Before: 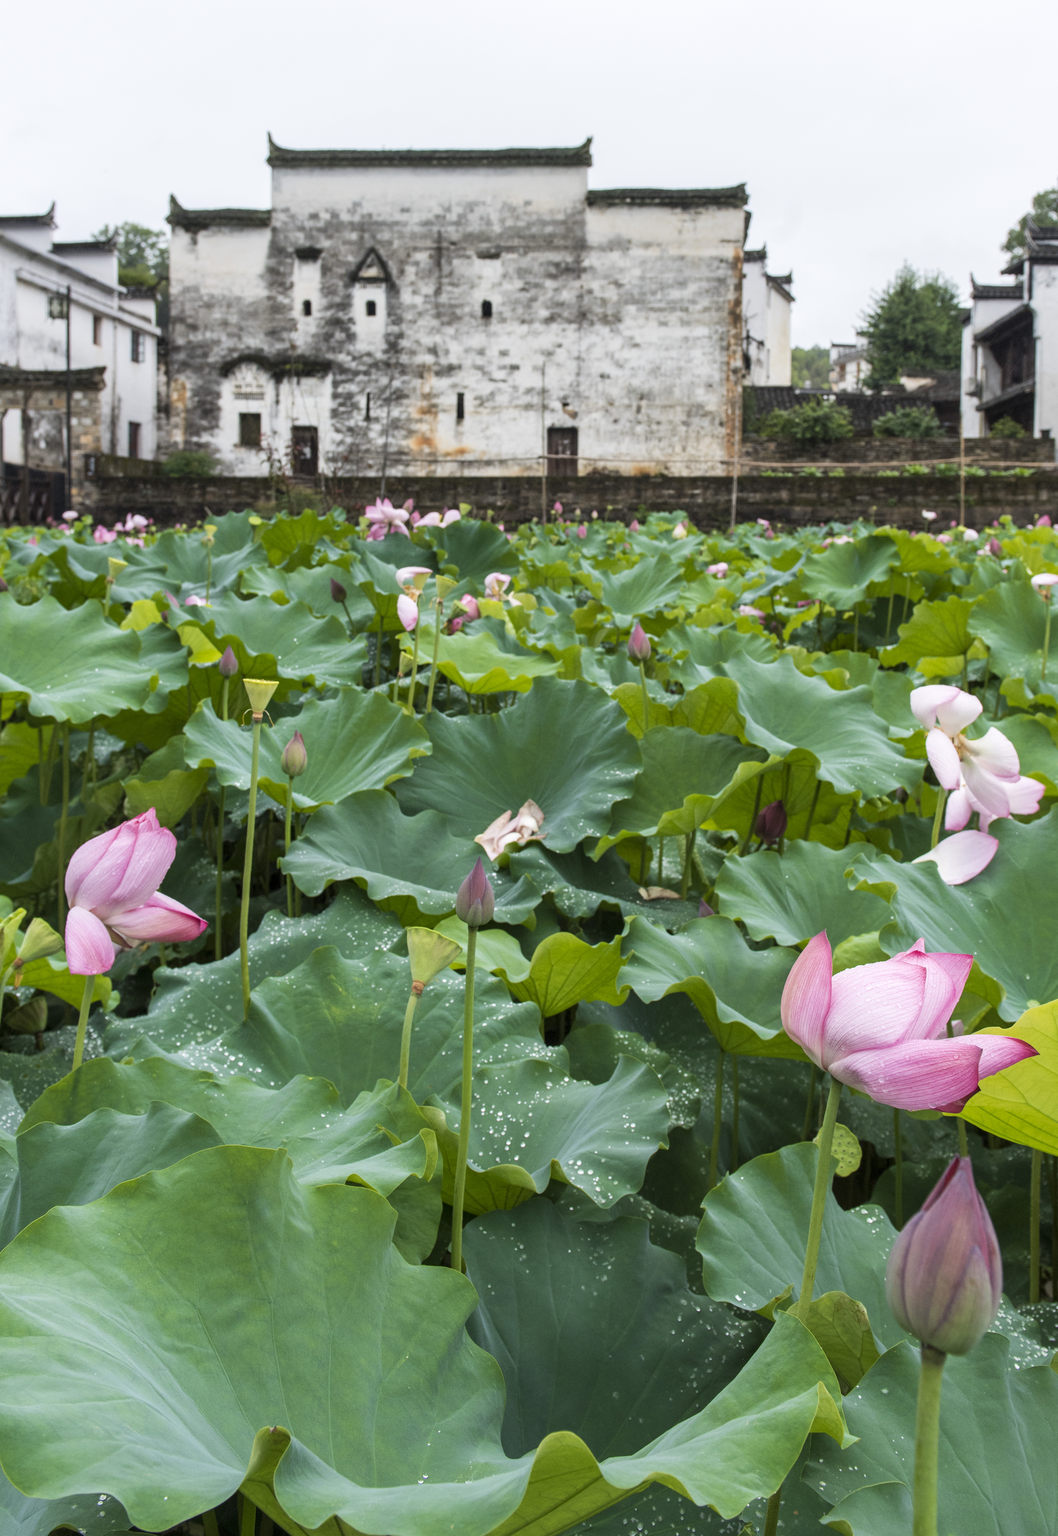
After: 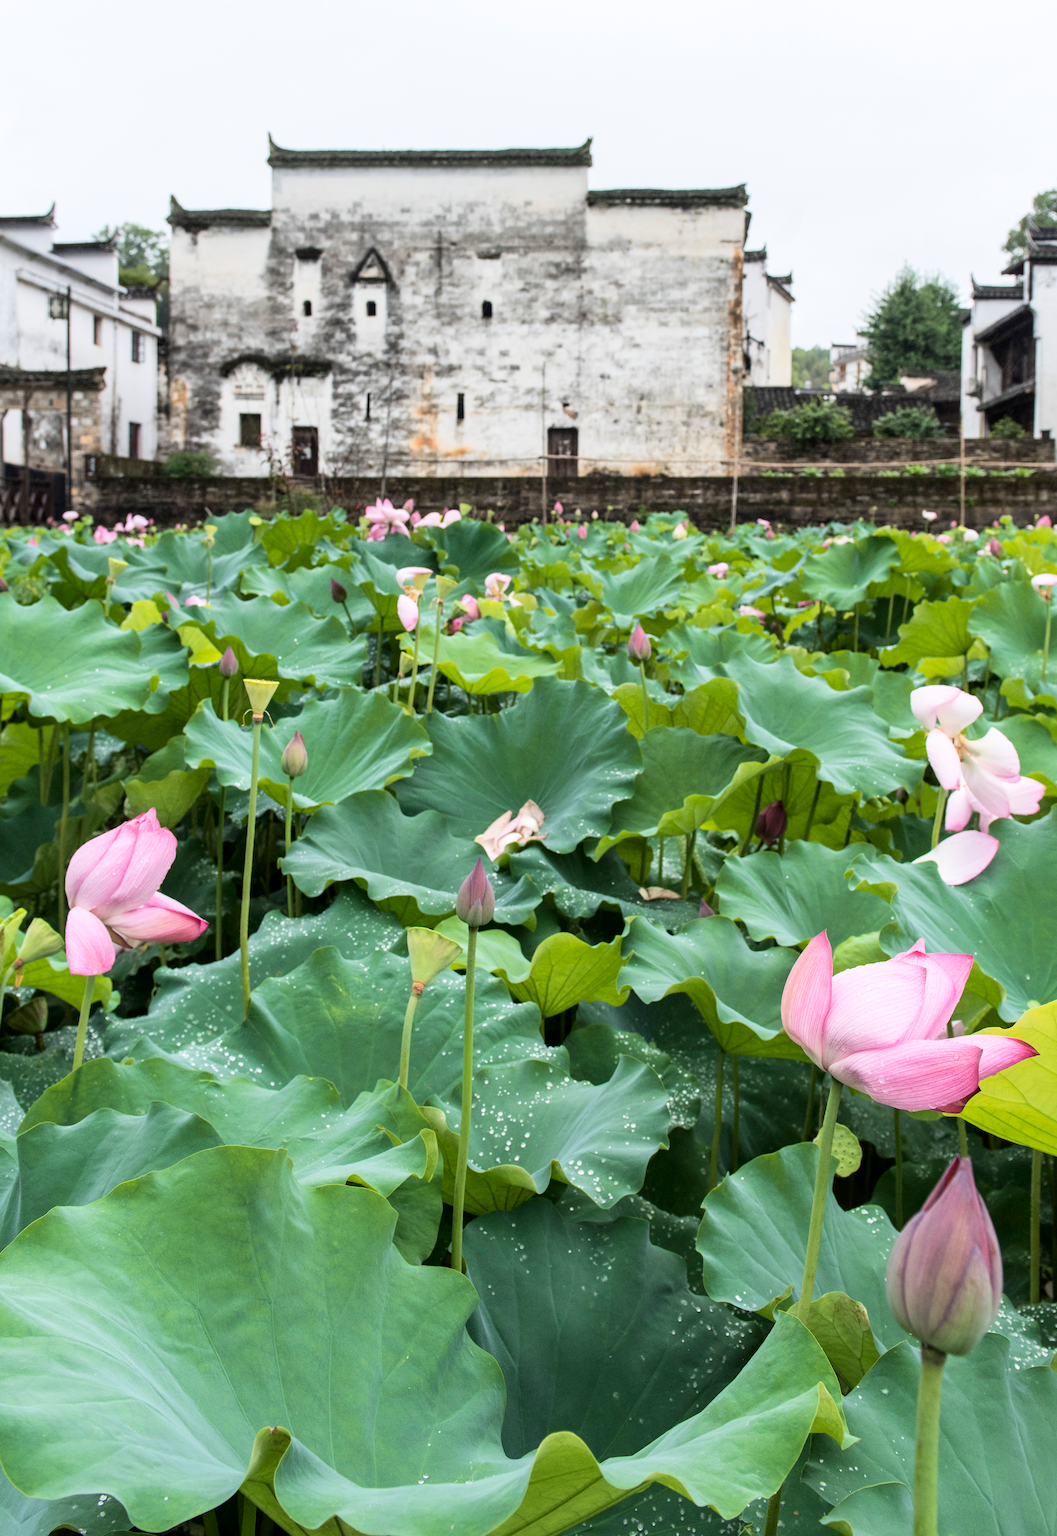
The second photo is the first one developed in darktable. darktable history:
tone curve: curves: ch0 [(0, 0) (0.004, 0.001) (0.133, 0.112) (0.325, 0.362) (0.832, 0.893) (1, 1)], color space Lab, independent channels, preserve colors none
